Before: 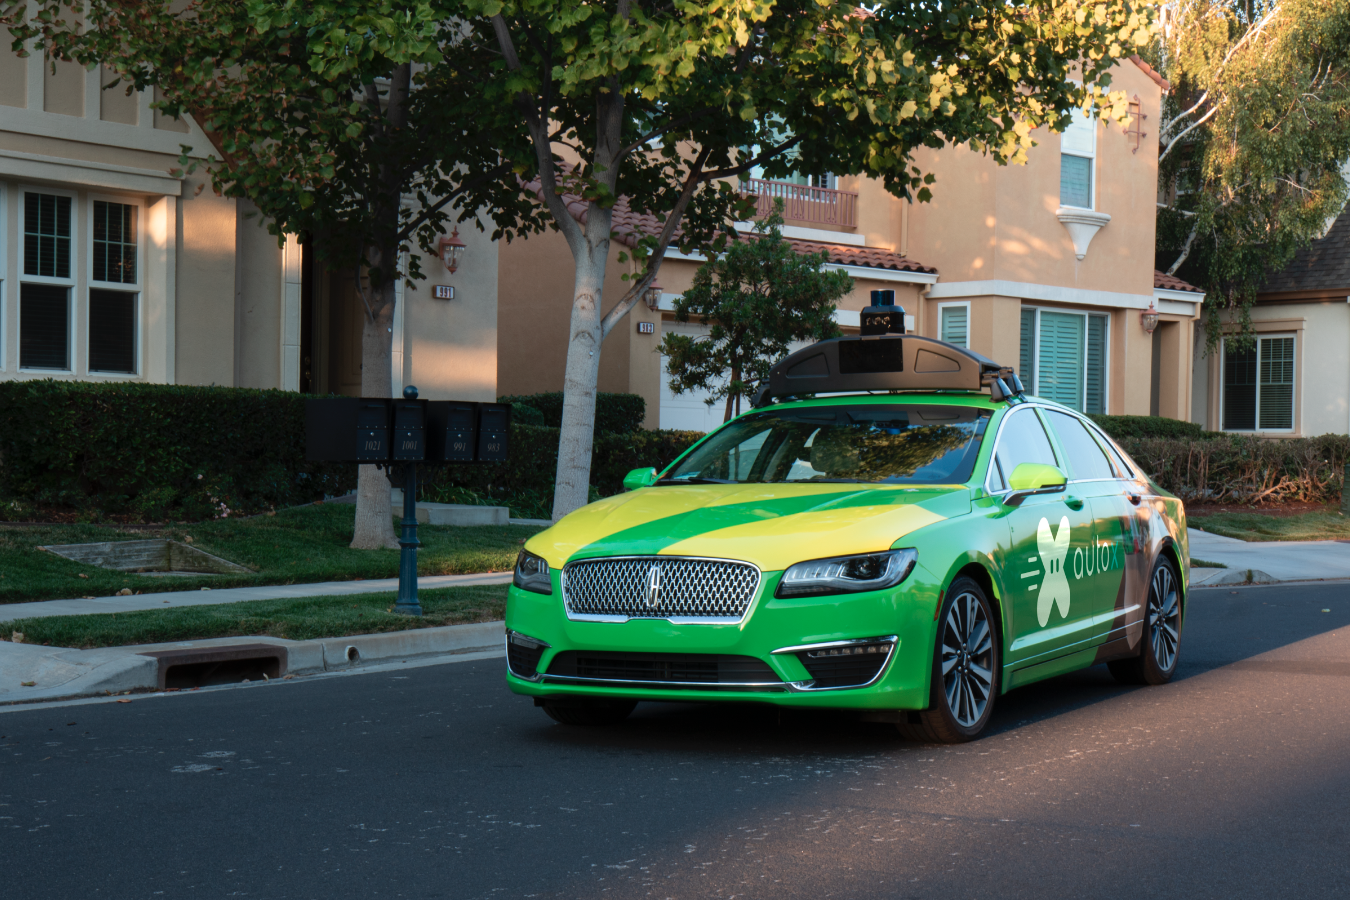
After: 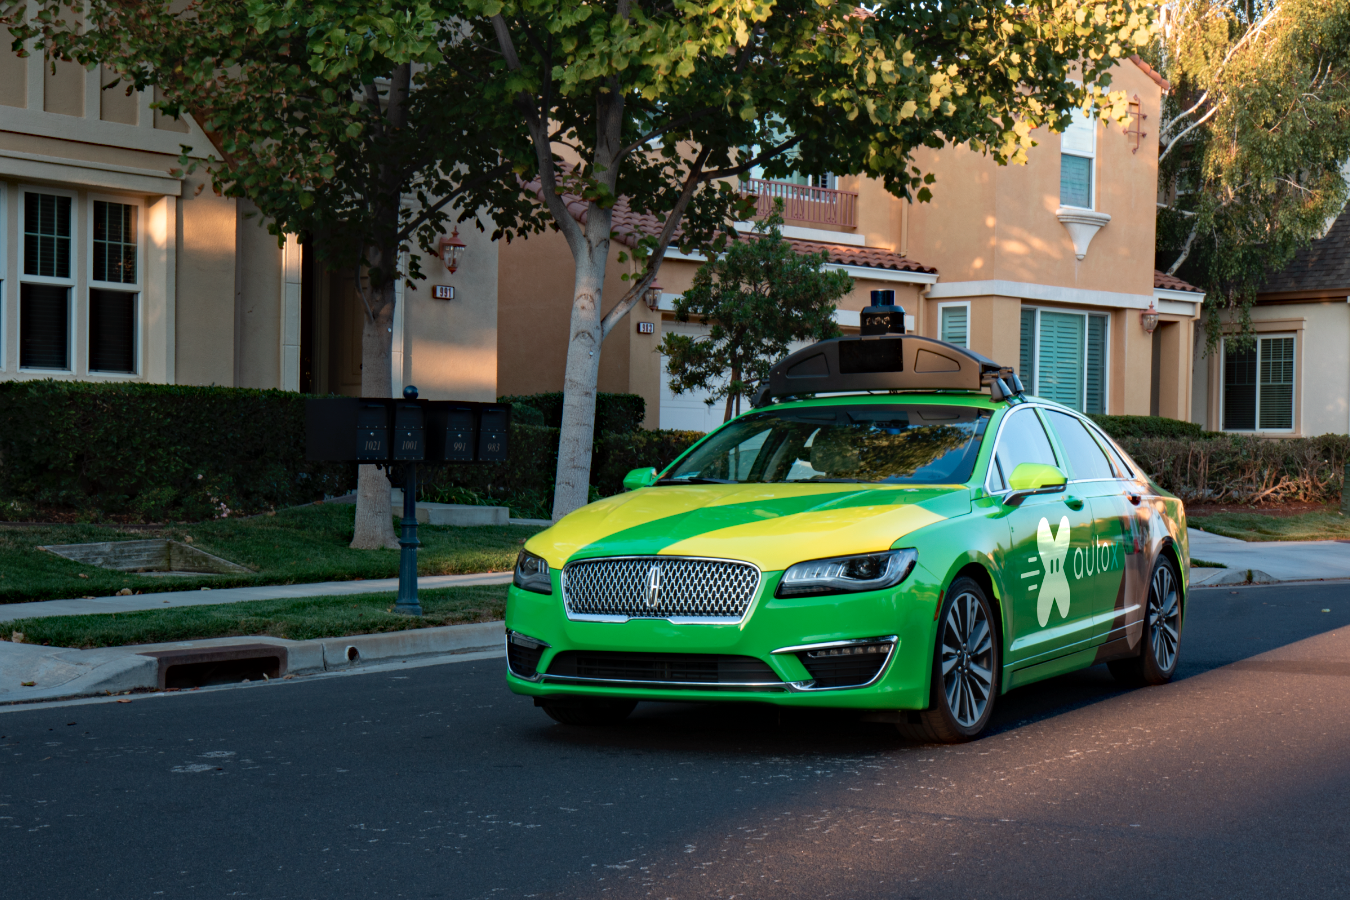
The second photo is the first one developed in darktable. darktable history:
local contrast: mode bilateral grid, contrast 15, coarseness 36, detail 105%, midtone range 0.2
haze removal: strength 0.29, distance 0.25, compatibility mode true, adaptive false
